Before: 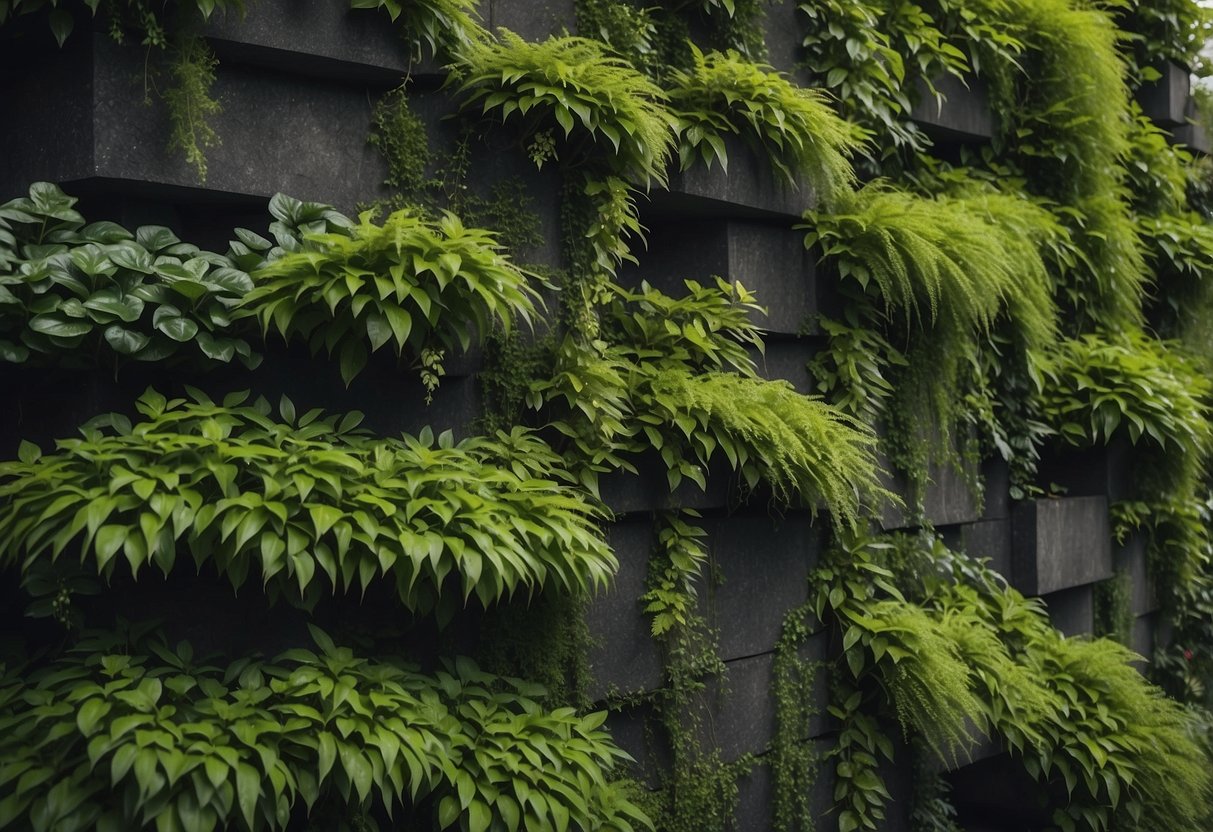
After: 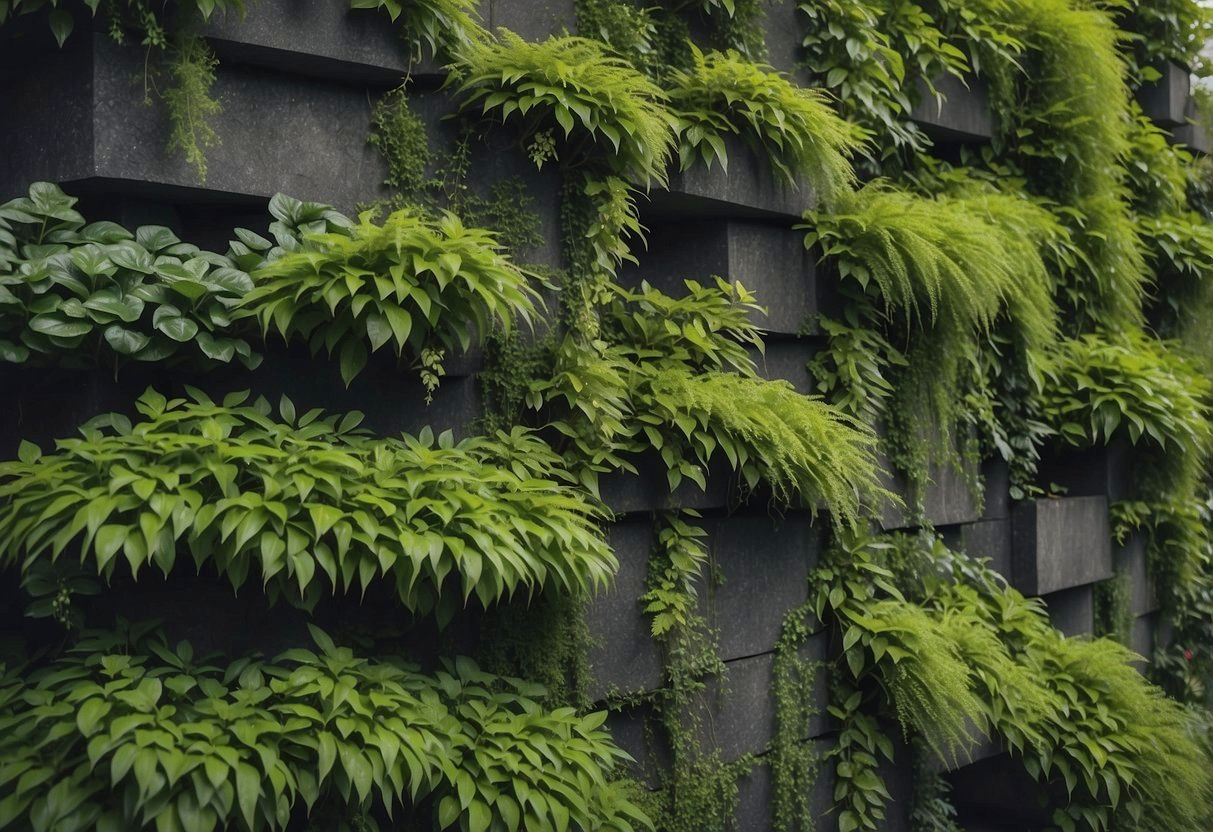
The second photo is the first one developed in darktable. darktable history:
local contrast: mode bilateral grid, contrast 20, coarseness 50, detail 119%, midtone range 0.2
shadows and highlights: on, module defaults
